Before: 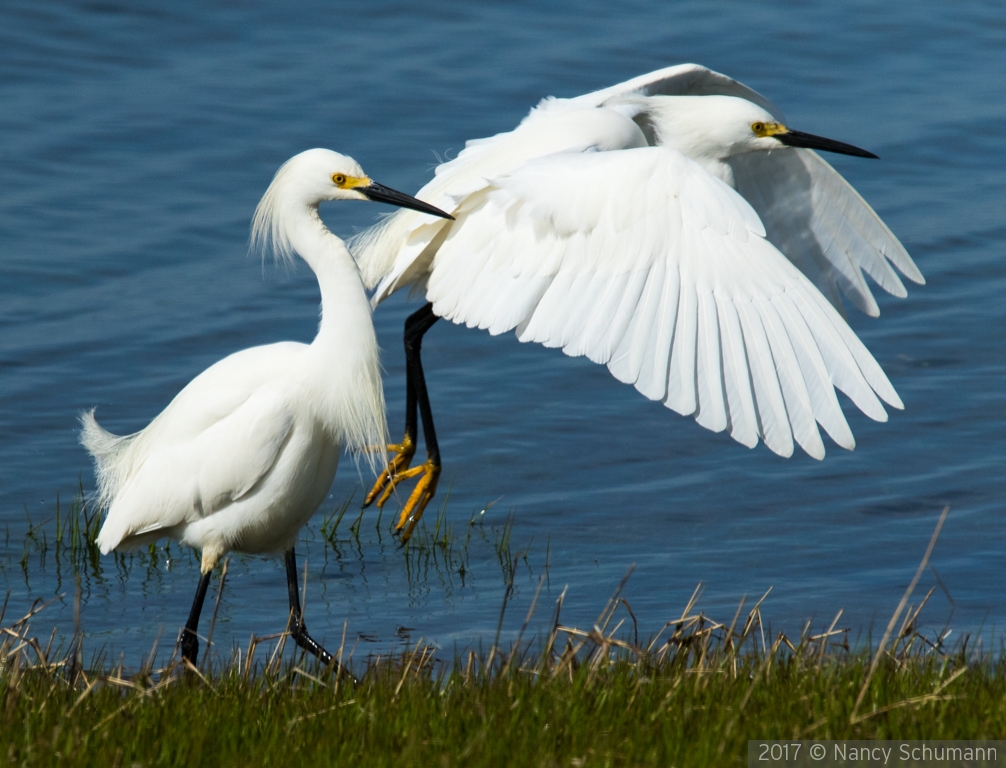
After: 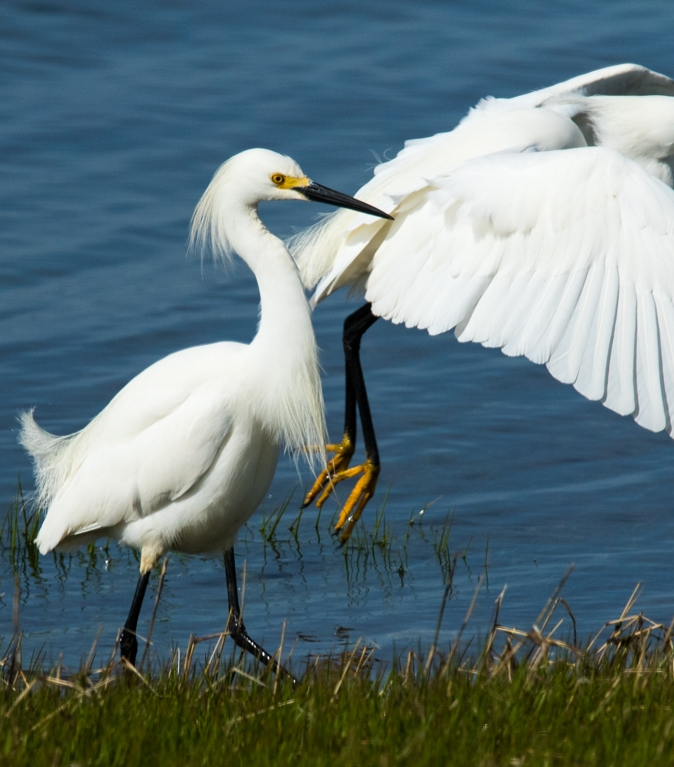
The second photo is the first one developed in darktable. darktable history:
crop and rotate: left 6.203%, right 26.789%
